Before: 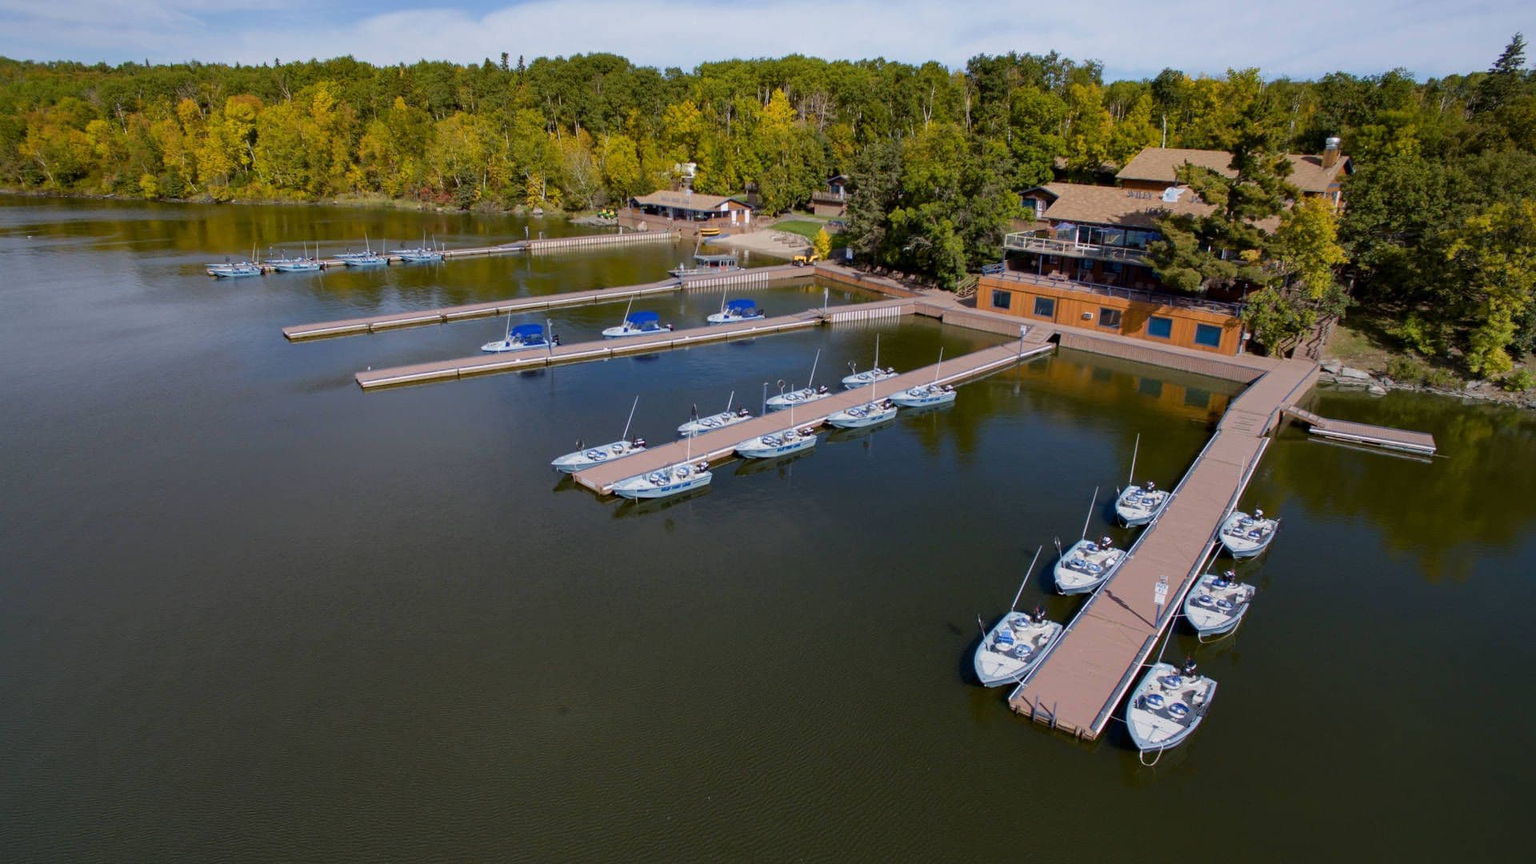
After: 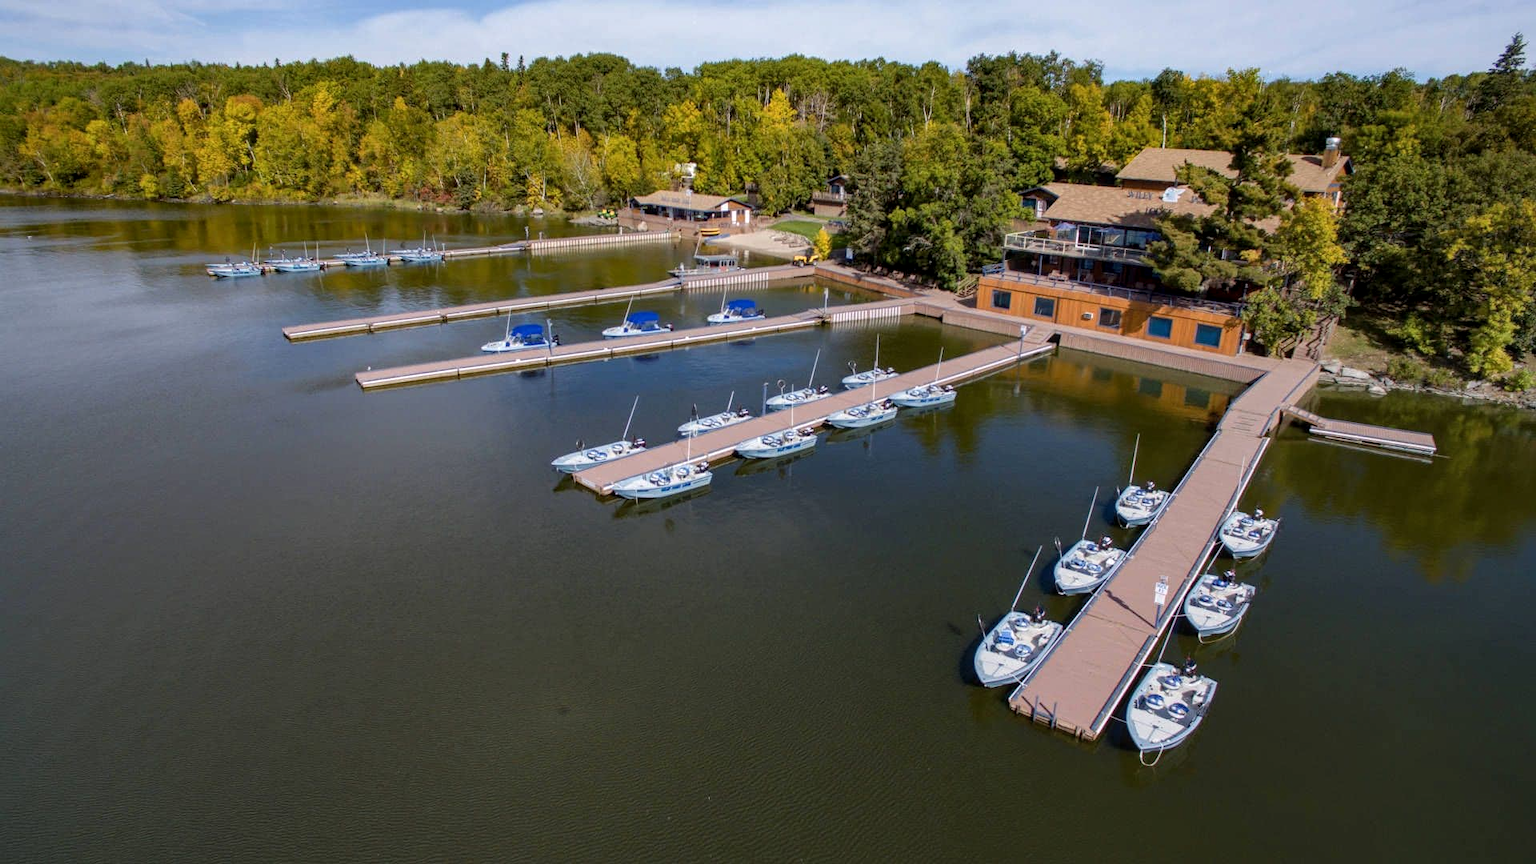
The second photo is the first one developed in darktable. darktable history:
local contrast: on, module defaults
exposure: black level correction 0, exposure 0.2 EV, compensate exposure bias true, compensate highlight preservation false
